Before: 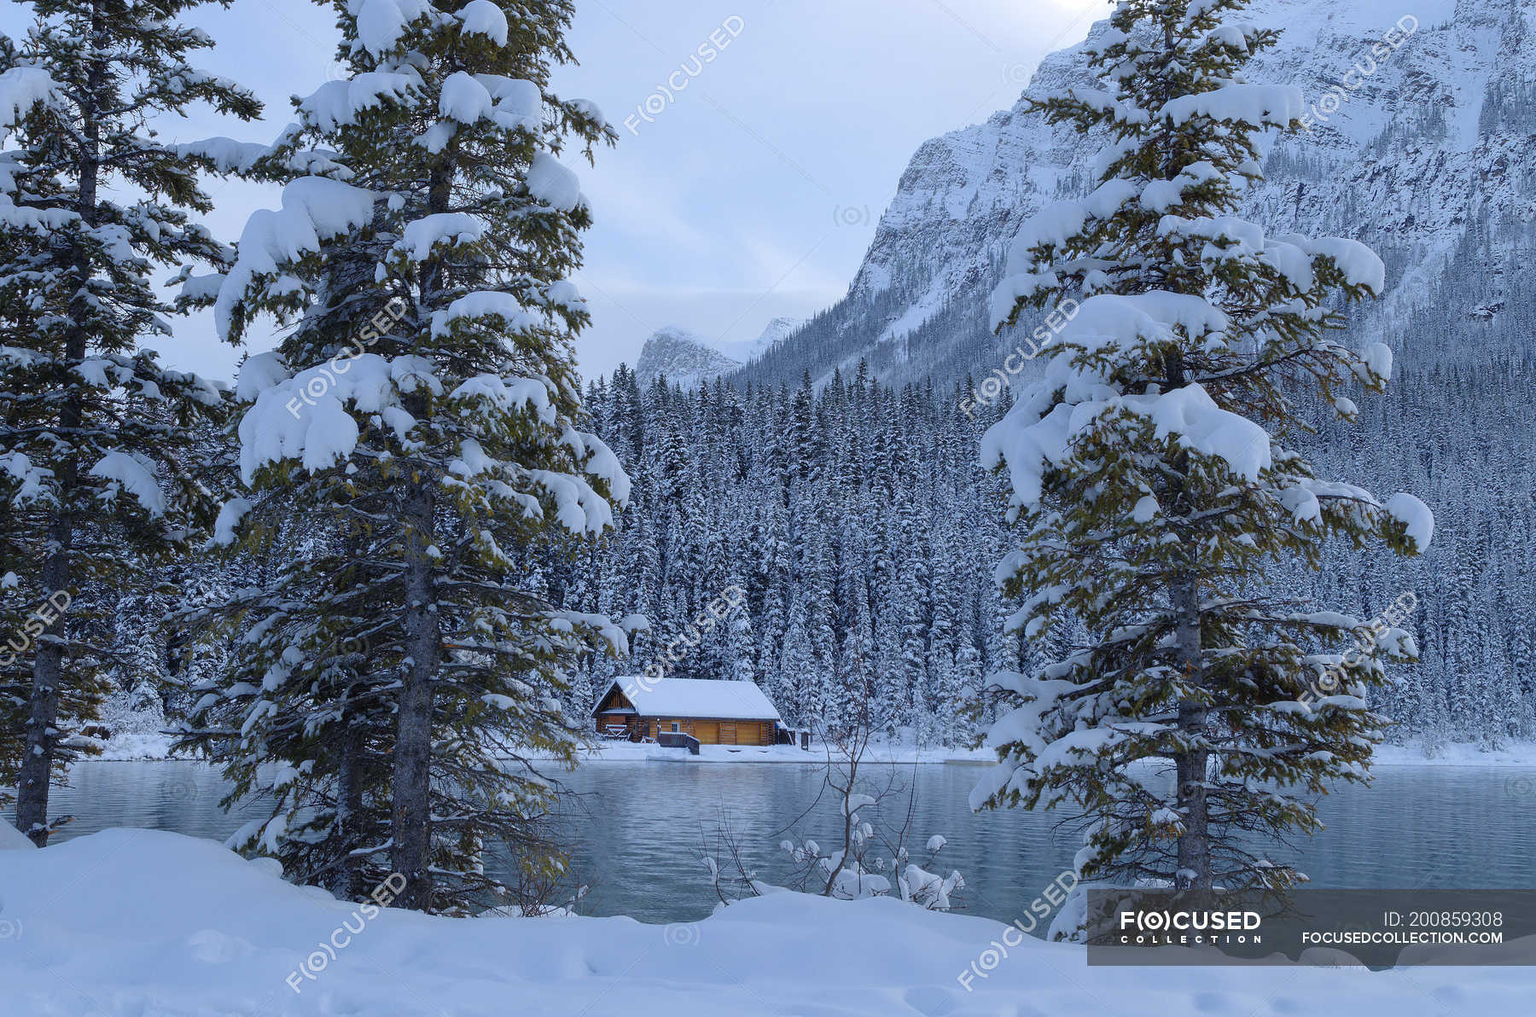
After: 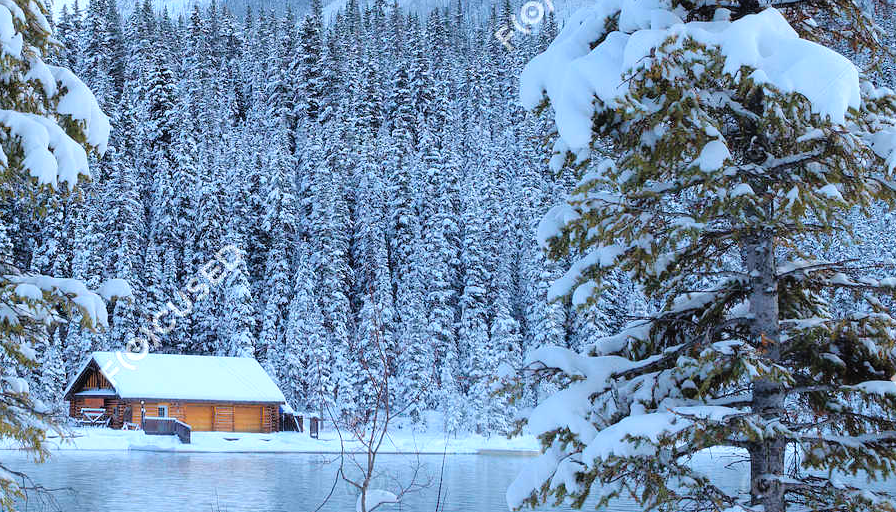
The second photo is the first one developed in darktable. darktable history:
contrast brightness saturation: brightness 0.149
tone equalizer: -8 EV -0.743 EV, -7 EV -0.708 EV, -6 EV -0.639 EV, -5 EV -0.367 EV, -3 EV 0.39 EV, -2 EV 0.6 EV, -1 EV 0.686 EV, +0 EV 0.777 EV
crop: left 34.95%, top 37.053%, right 14.903%, bottom 19.974%
